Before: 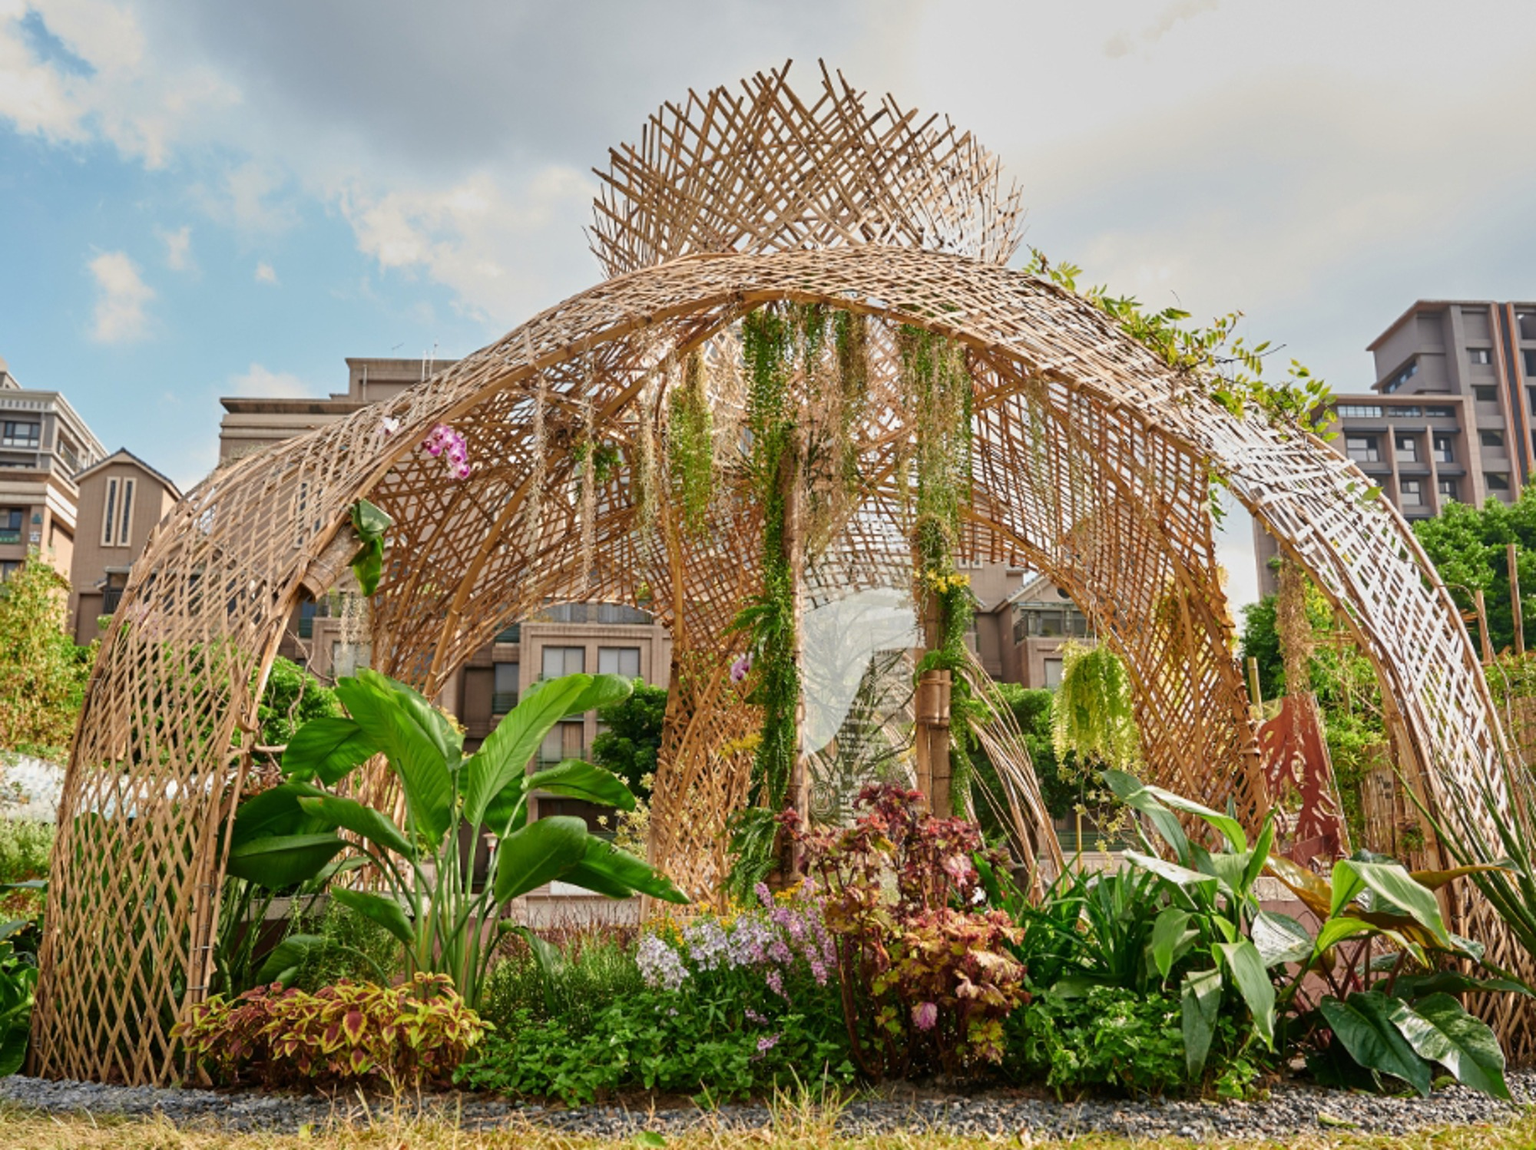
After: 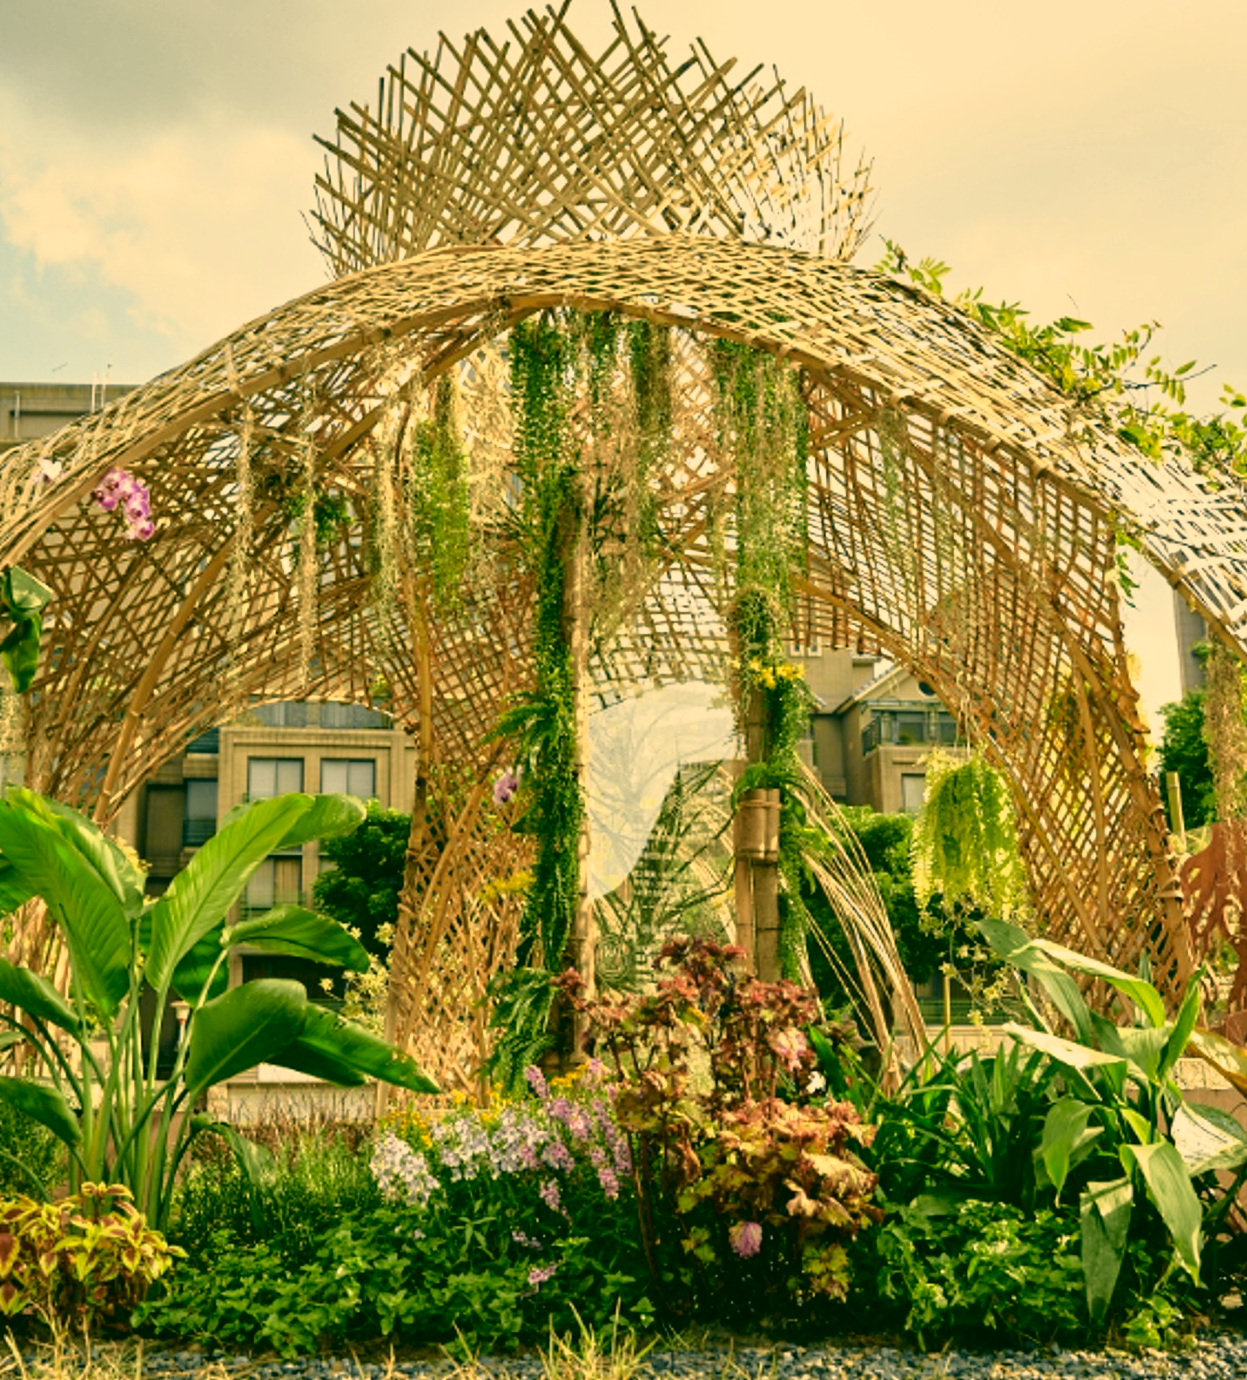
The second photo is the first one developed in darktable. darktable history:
crop and rotate: left 22.918%, top 5.629%, right 14.711%, bottom 2.247%
color correction: highlights a* 5.62, highlights b* 33.57, shadows a* -25.86, shadows b* 4.02
tone curve: curves: ch0 [(0, 0) (0.105, 0.08) (0.195, 0.18) (0.283, 0.288) (0.384, 0.419) (0.485, 0.531) (0.638, 0.69) (0.795, 0.879) (1, 0.977)]; ch1 [(0, 0) (0.161, 0.092) (0.35, 0.33) (0.379, 0.401) (0.456, 0.469) (0.498, 0.503) (0.531, 0.537) (0.596, 0.621) (0.635, 0.655) (1, 1)]; ch2 [(0, 0) (0.371, 0.362) (0.437, 0.437) (0.483, 0.484) (0.53, 0.515) (0.56, 0.58) (0.622, 0.606) (1, 1)], color space Lab, independent channels, preserve colors none
